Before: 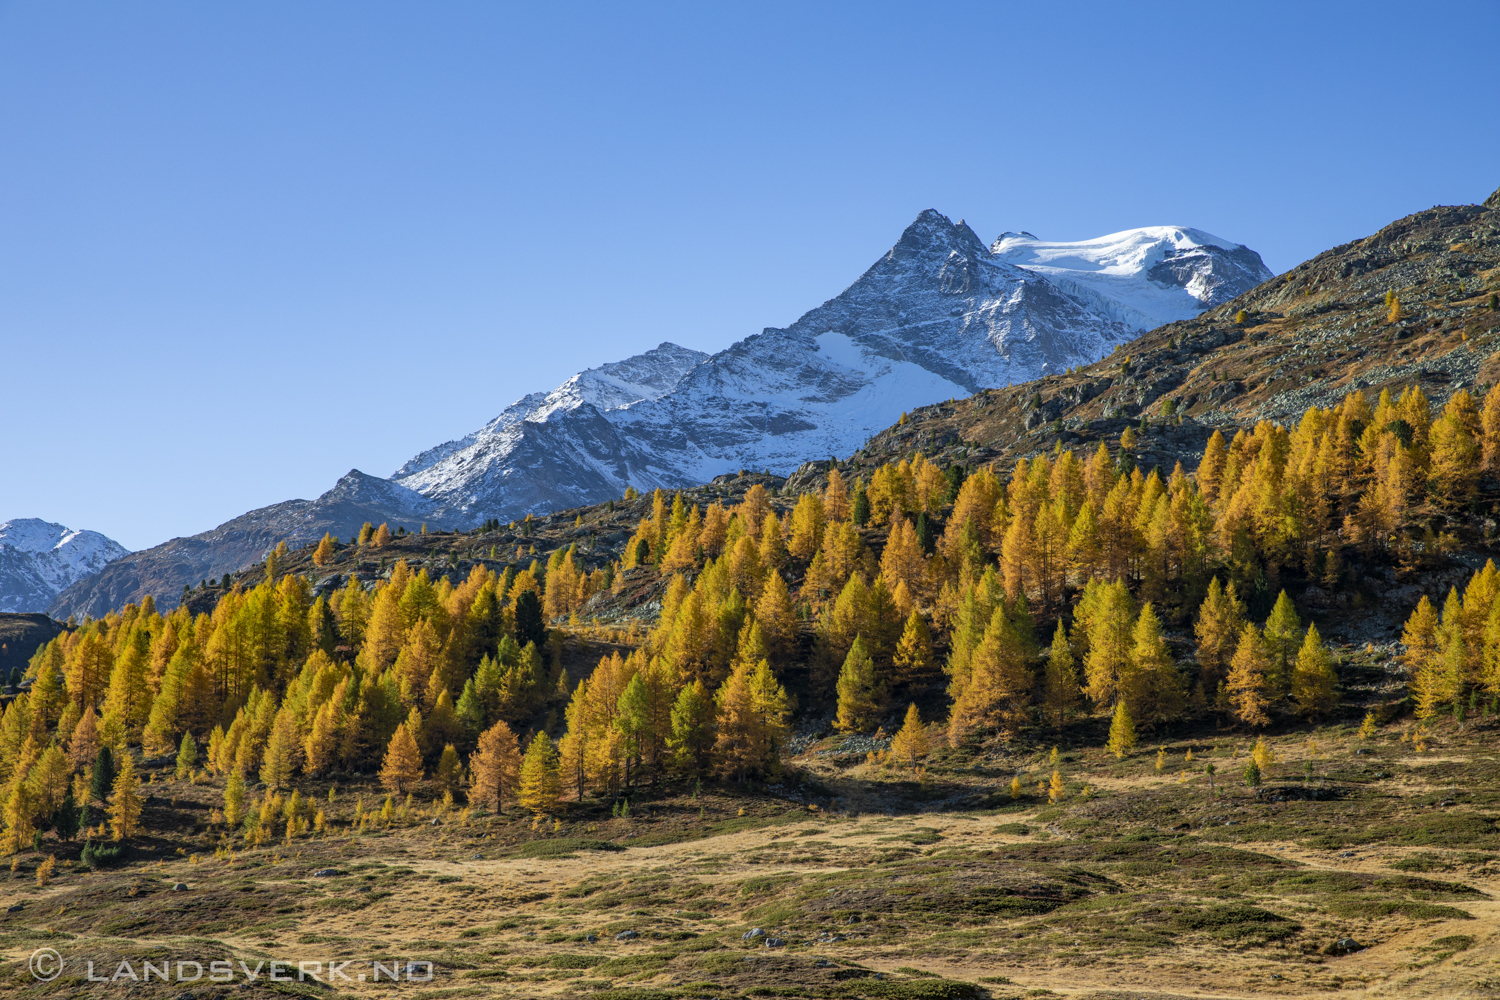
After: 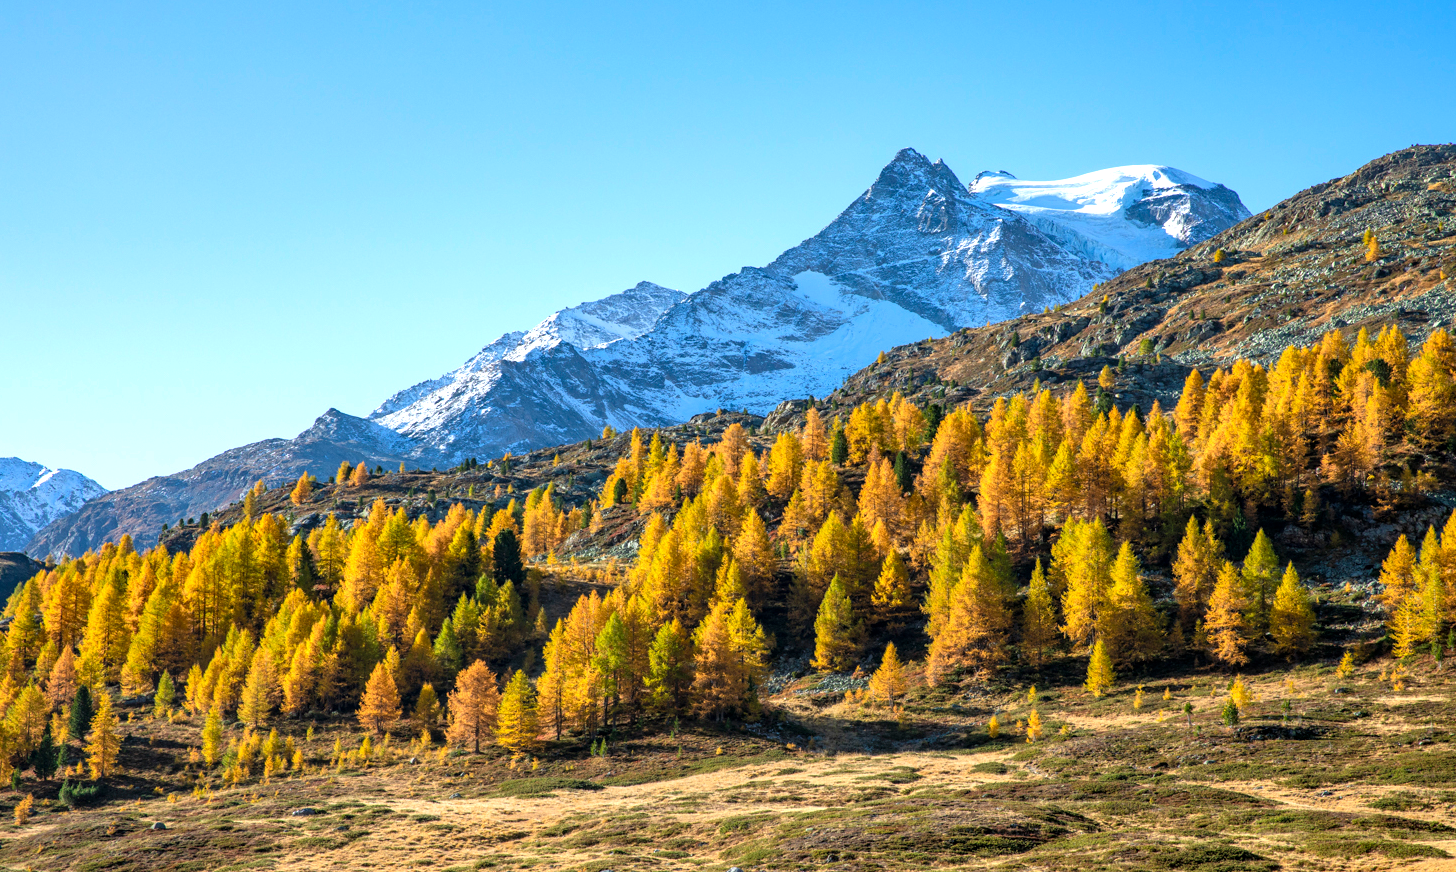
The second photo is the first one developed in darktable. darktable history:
exposure: exposure 0.766 EV, compensate highlight preservation false
crop: left 1.507%, top 6.147%, right 1.379%, bottom 6.637%
